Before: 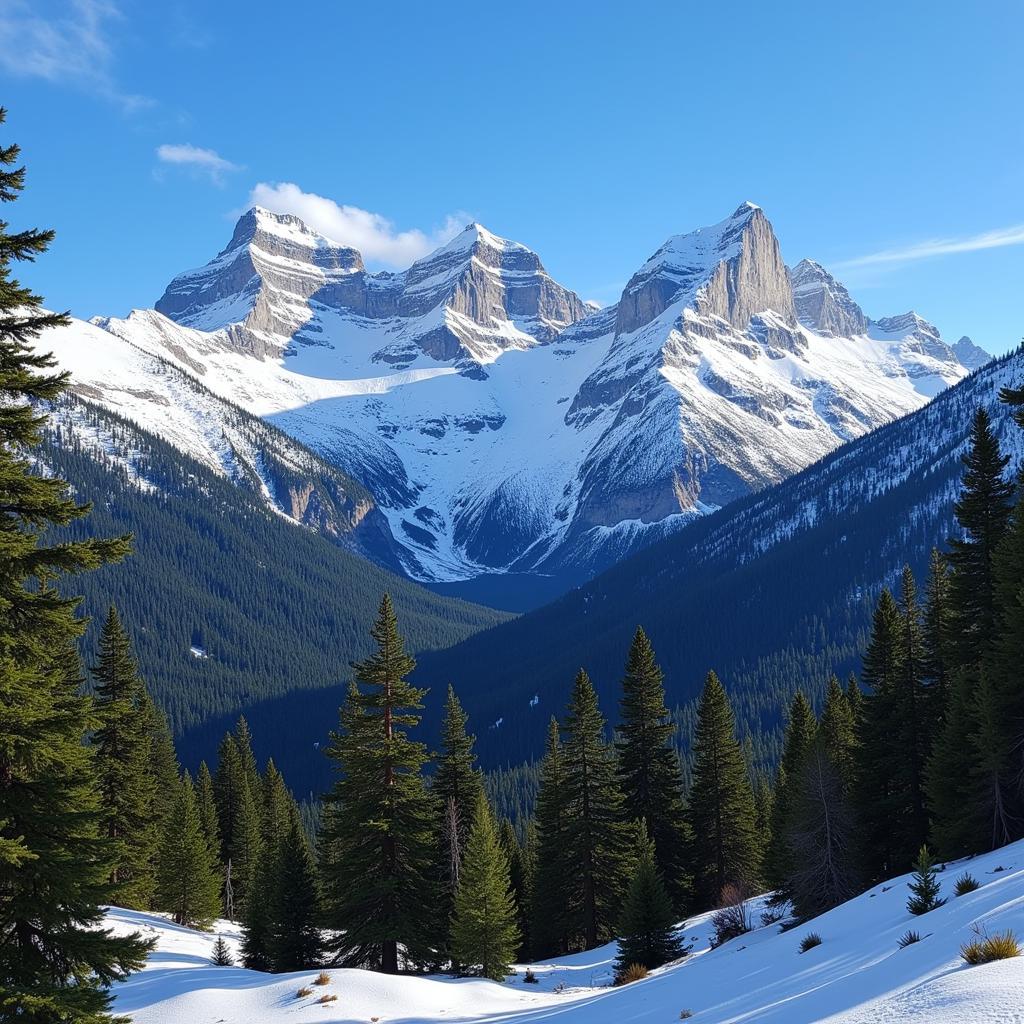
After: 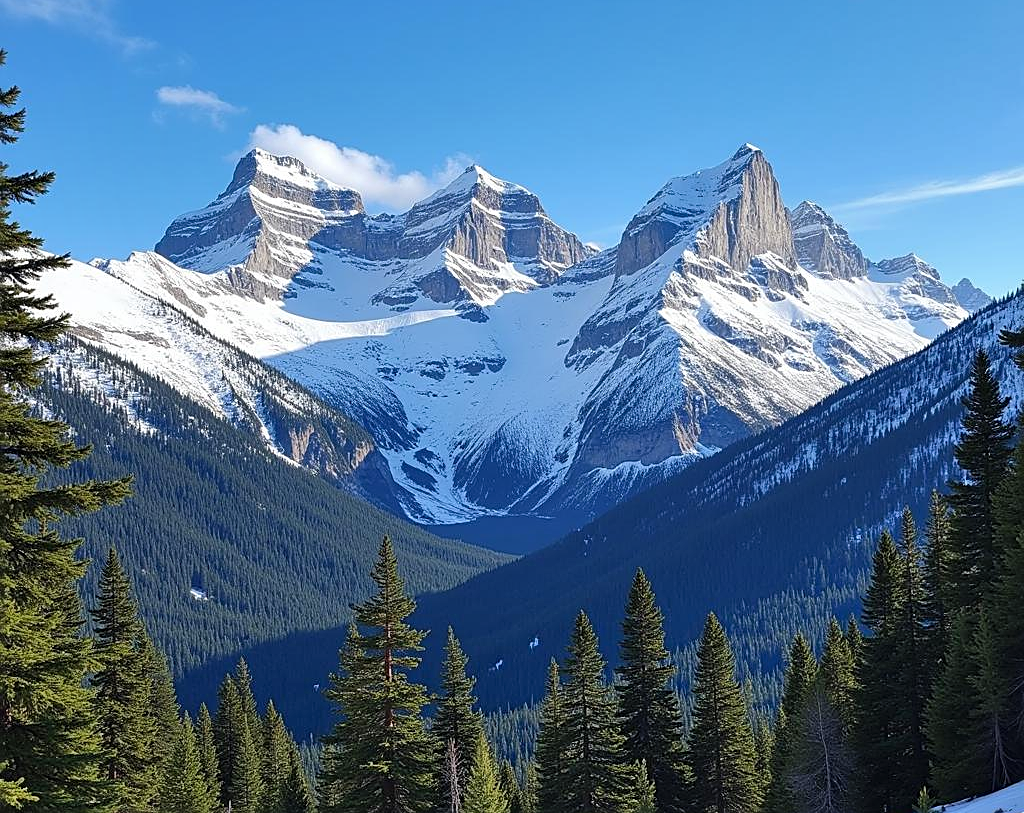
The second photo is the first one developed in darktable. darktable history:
crop and rotate: top 5.665%, bottom 14.888%
sharpen: amount 0.49
shadows and highlights: soften with gaussian
